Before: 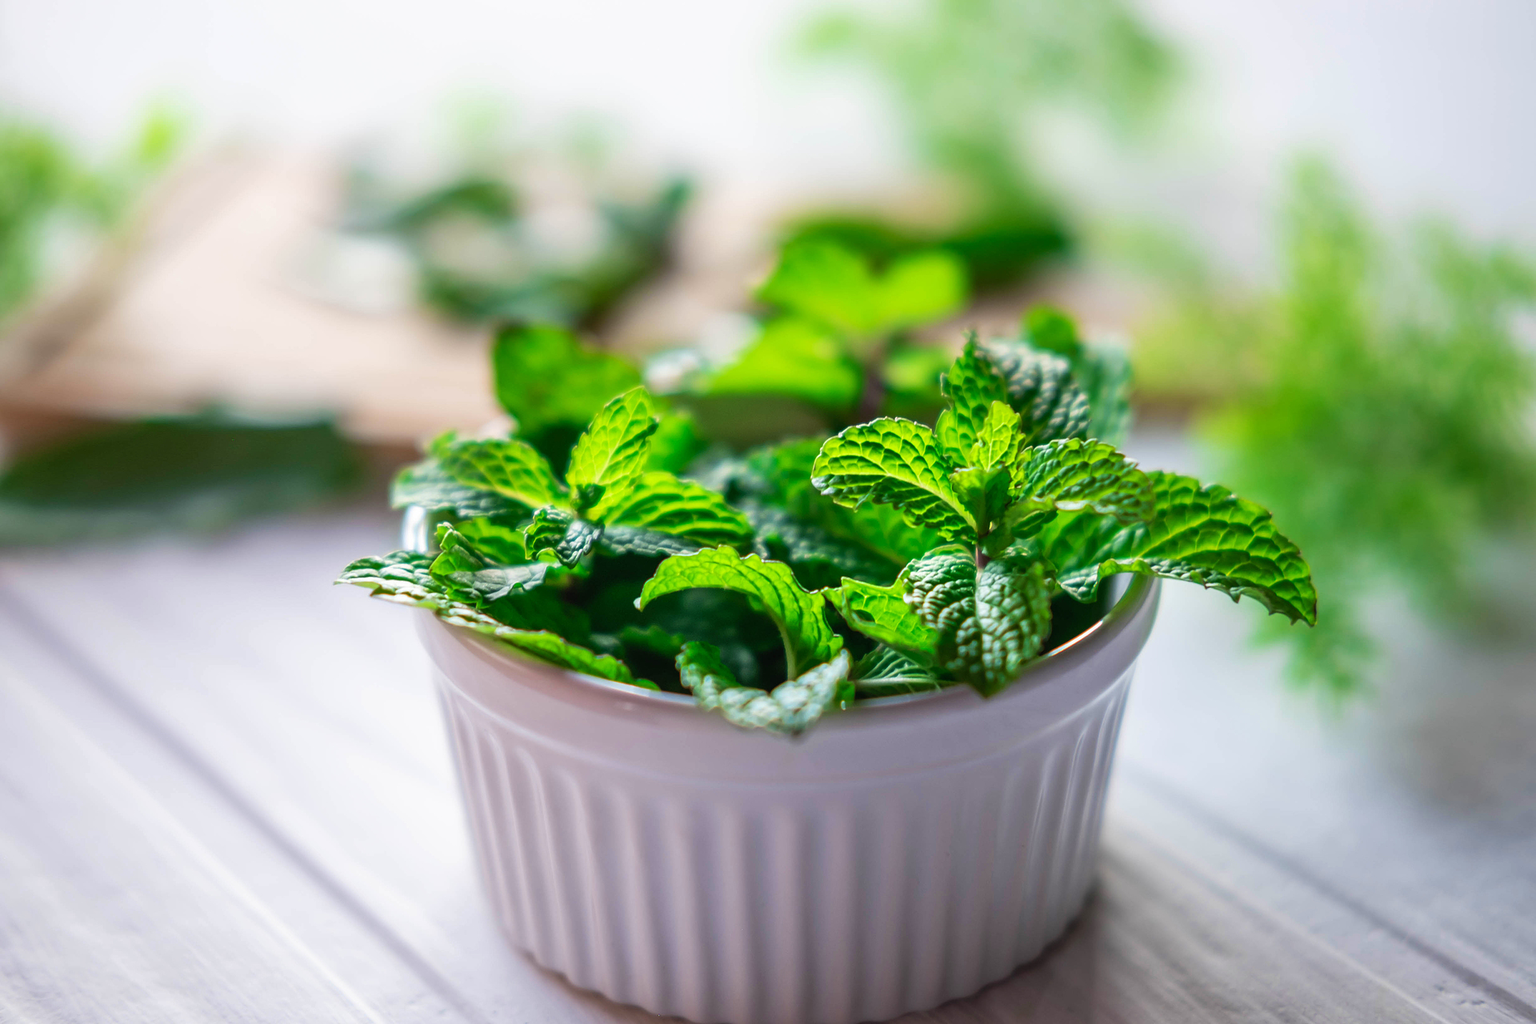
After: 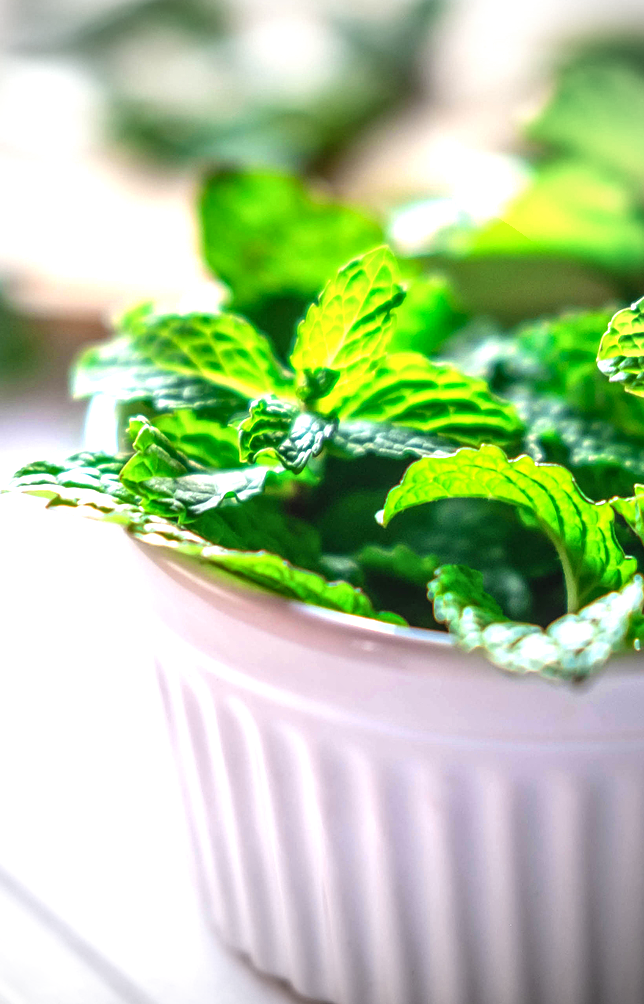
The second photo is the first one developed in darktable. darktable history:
exposure: exposure 0.943 EV, compensate highlight preservation false
vignetting: fall-off start 67.15%, brightness -0.442, saturation -0.691, width/height ratio 1.011, unbound false
crop and rotate: left 21.77%, top 18.528%, right 44.676%, bottom 2.997%
local contrast: on, module defaults
